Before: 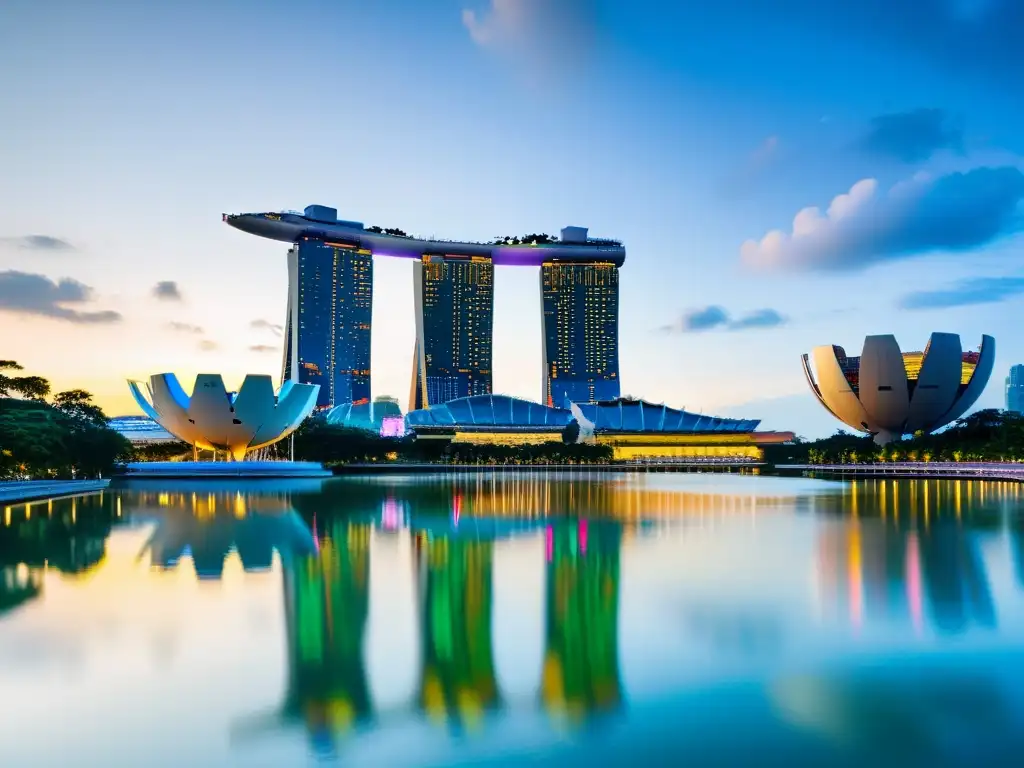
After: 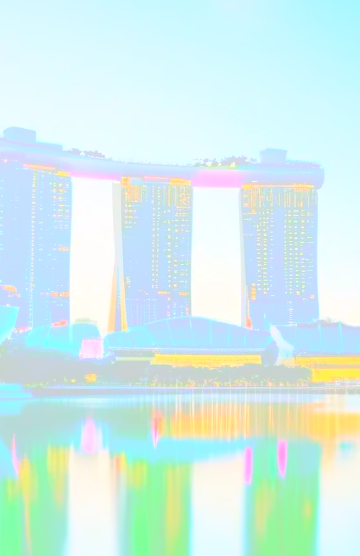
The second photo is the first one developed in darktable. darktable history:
bloom: size 70%, threshold 25%, strength 70%
shadows and highlights: soften with gaussian
crop and rotate: left 29.476%, top 10.214%, right 35.32%, bottom 17.333%
